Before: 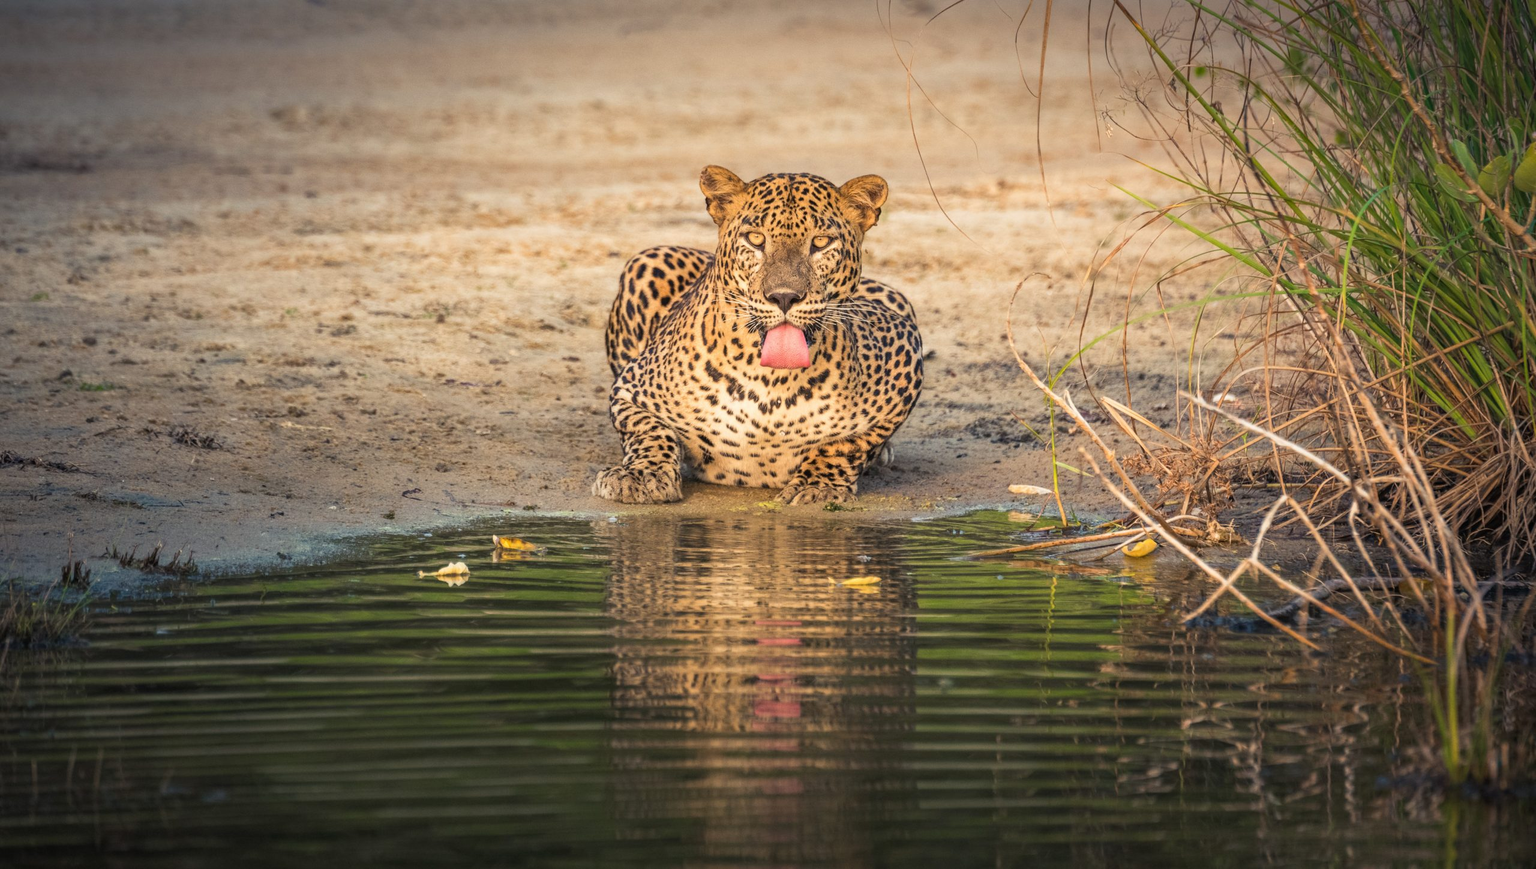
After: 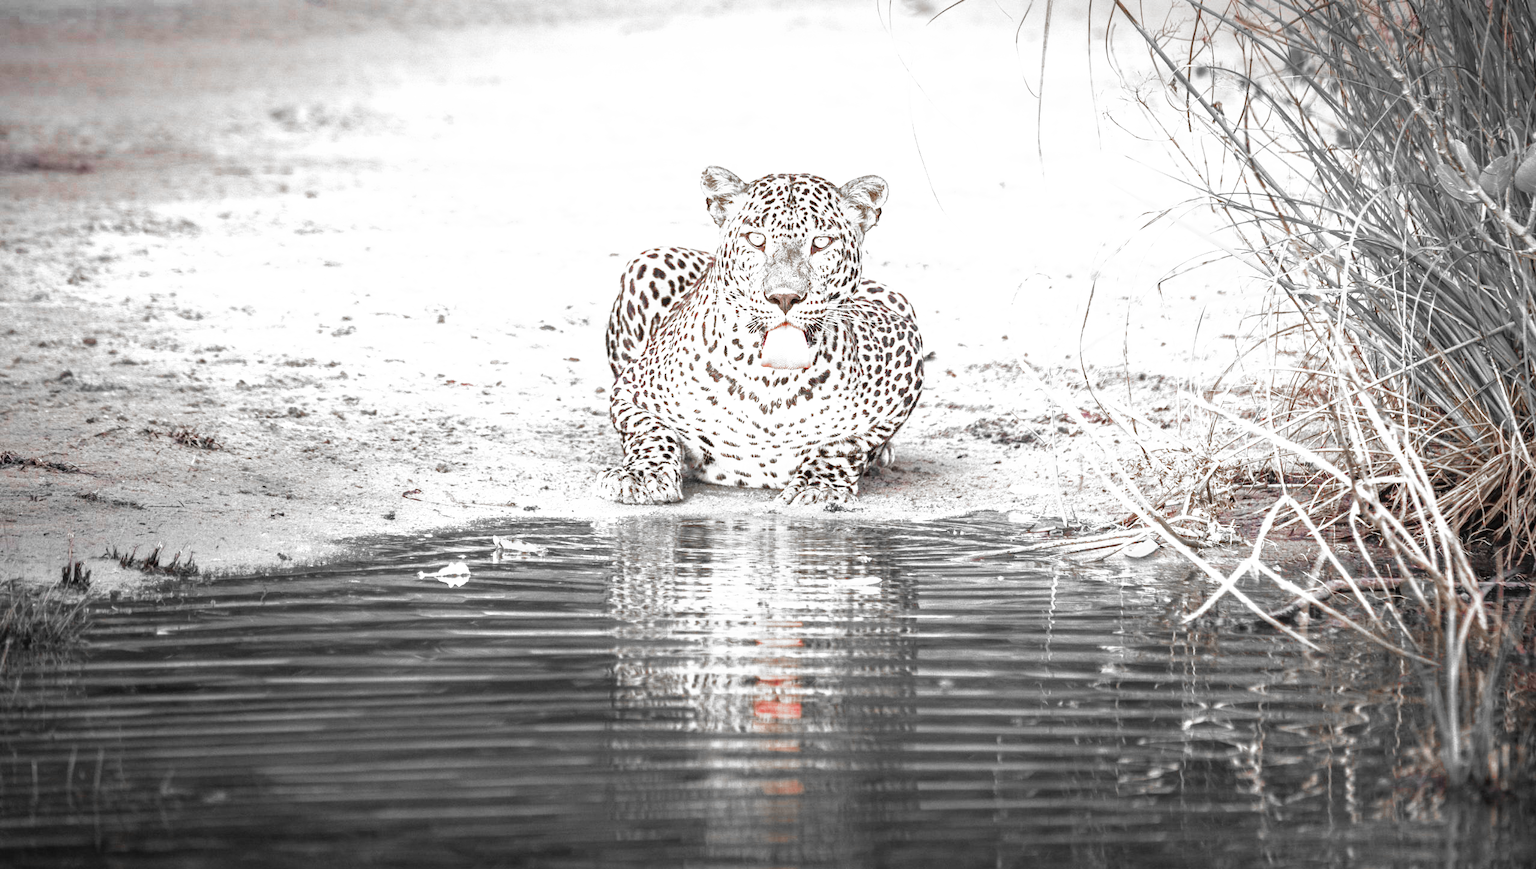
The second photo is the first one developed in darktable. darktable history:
filmic rgb: black relative exposure -8.01 EV, white relative exposure 2.45 EV, threshold 5.94 EV, hardness 6.32, preserve chrominance no, color science v5 (2021), contrast in shadows safe, contrast in highlights safe, enable highlight reconstruction true
color zones: curves: ch0 [(0, 0.352) (0.143, 0.407) (0.286, 0.386) (0.429, 0.431) (0.571, 0.829) (0.714, 0.853) (0.857, 0.833) (1, 0.352)]; ch1 [(0, 0.604) (0.072, 0.726) (0.096, 0.608) (0.205, 0.007) (0.571, -0.006) (0.839, -0.013) (0.857, -0.012) (1, 0.604)]
exposure: black level correction 0, exposure 1.762 EV, compensate highlight preservation false
